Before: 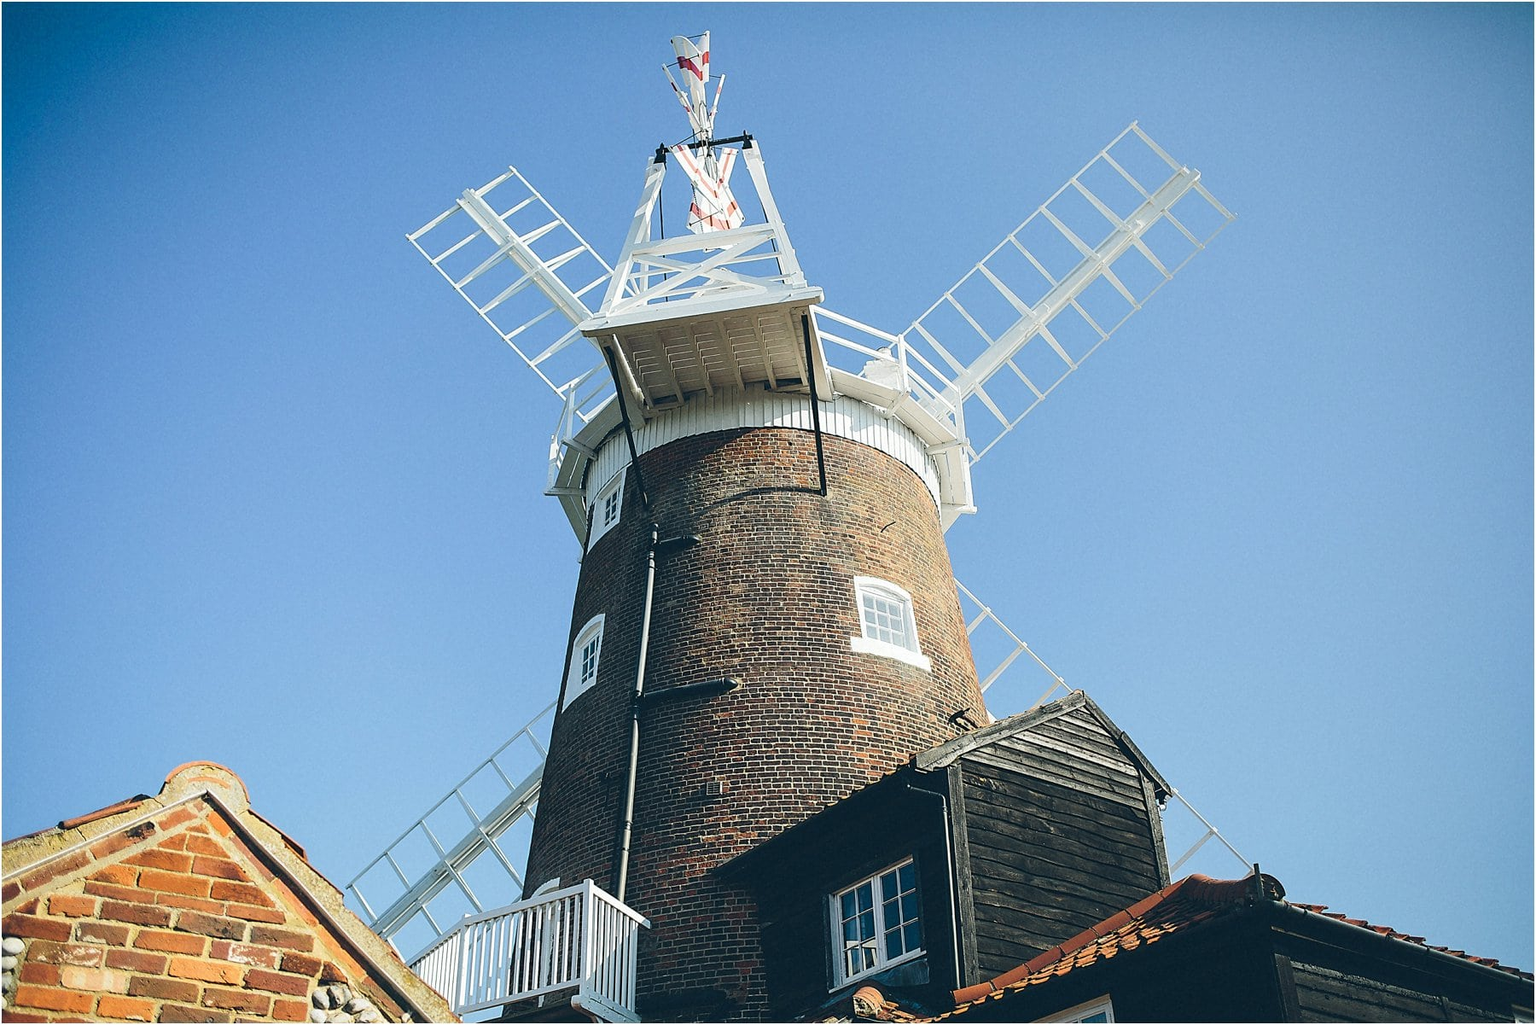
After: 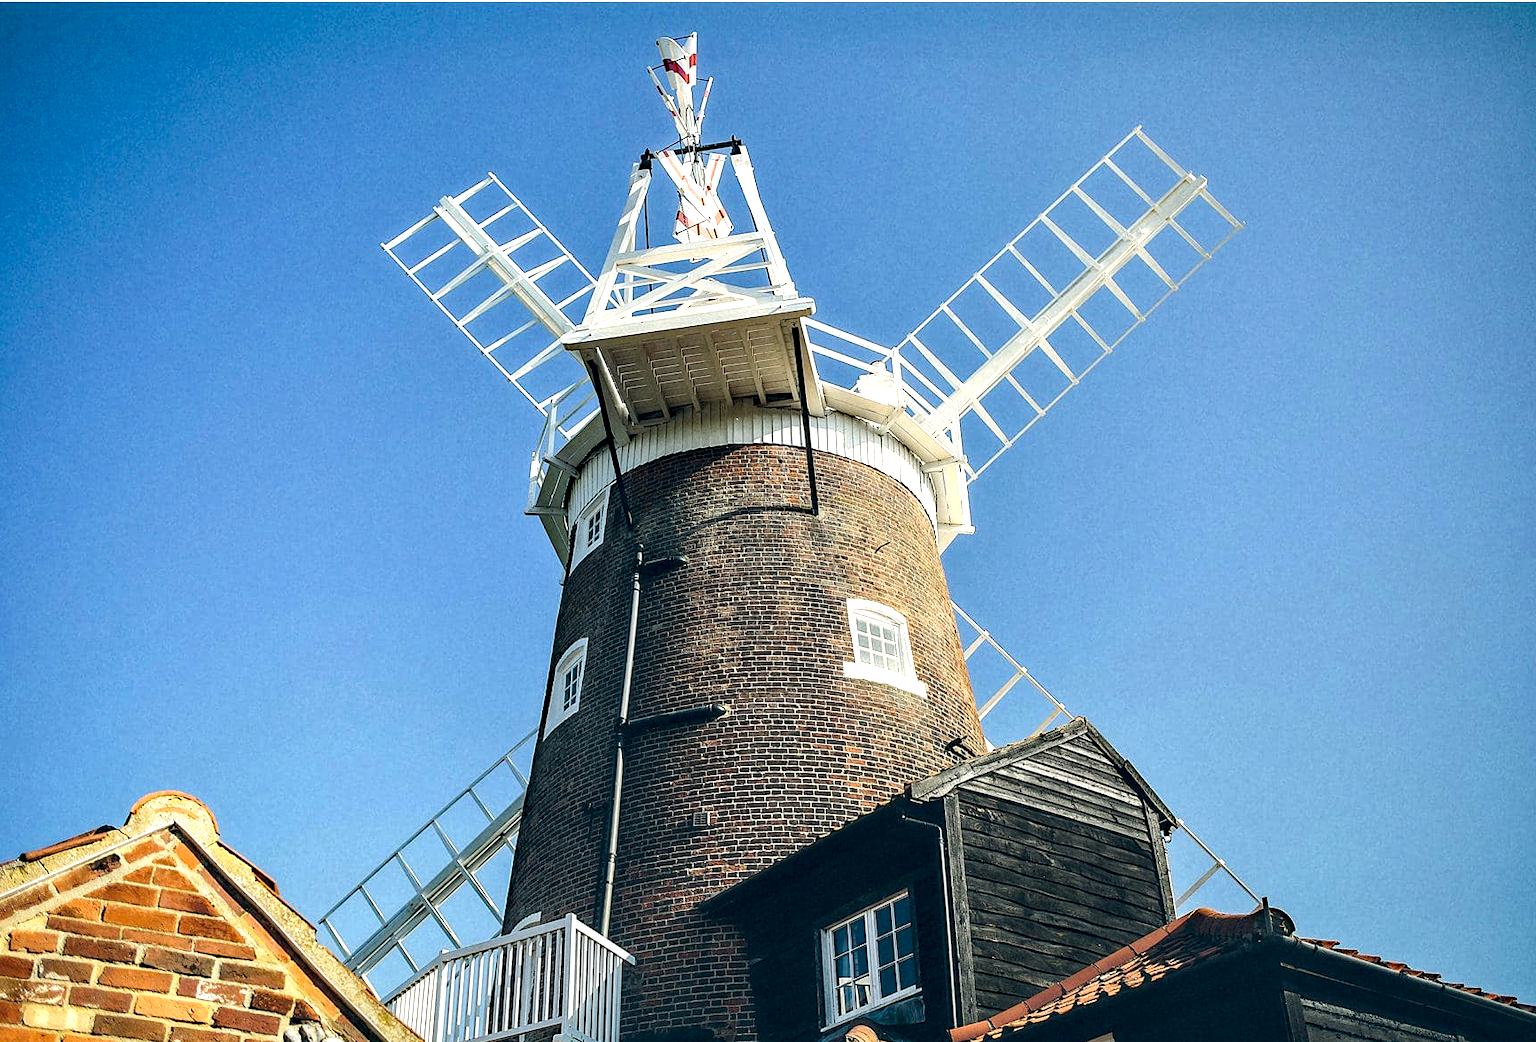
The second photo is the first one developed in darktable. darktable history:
exposure: black level correction 0.002, exposure 0.148 EV, compensate highlight preservation false
contrast equalizer: octaves 7, y [[0.536, 0.565, 0.581, 0.516, 0.52, 0.491], [0.5 ×6], [0.5 ×6], [0 ×6], [0 ×6]]
crop and rotate: left 2.566%, right 1.187%, bottom 2.156%
local contrast: on, module defaults
haze removal: strength 0.53, distance 0.918, compatibility mode true, adaptive false
